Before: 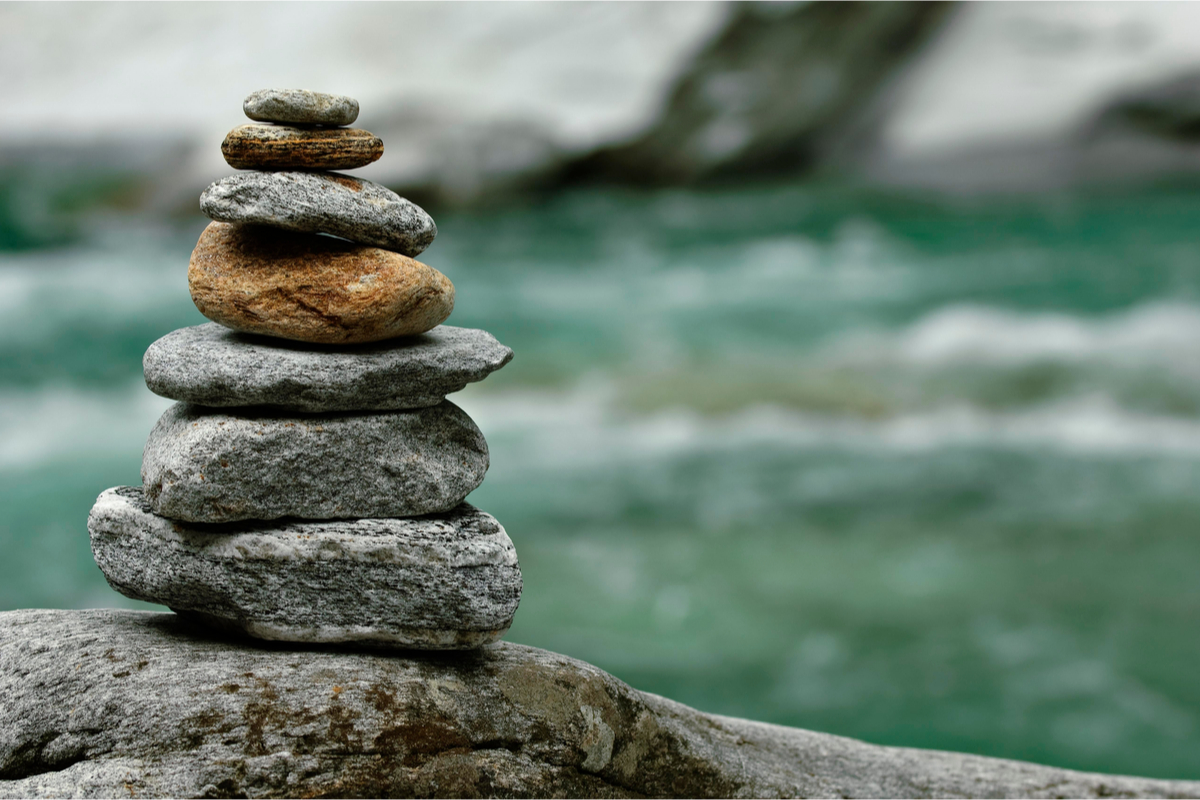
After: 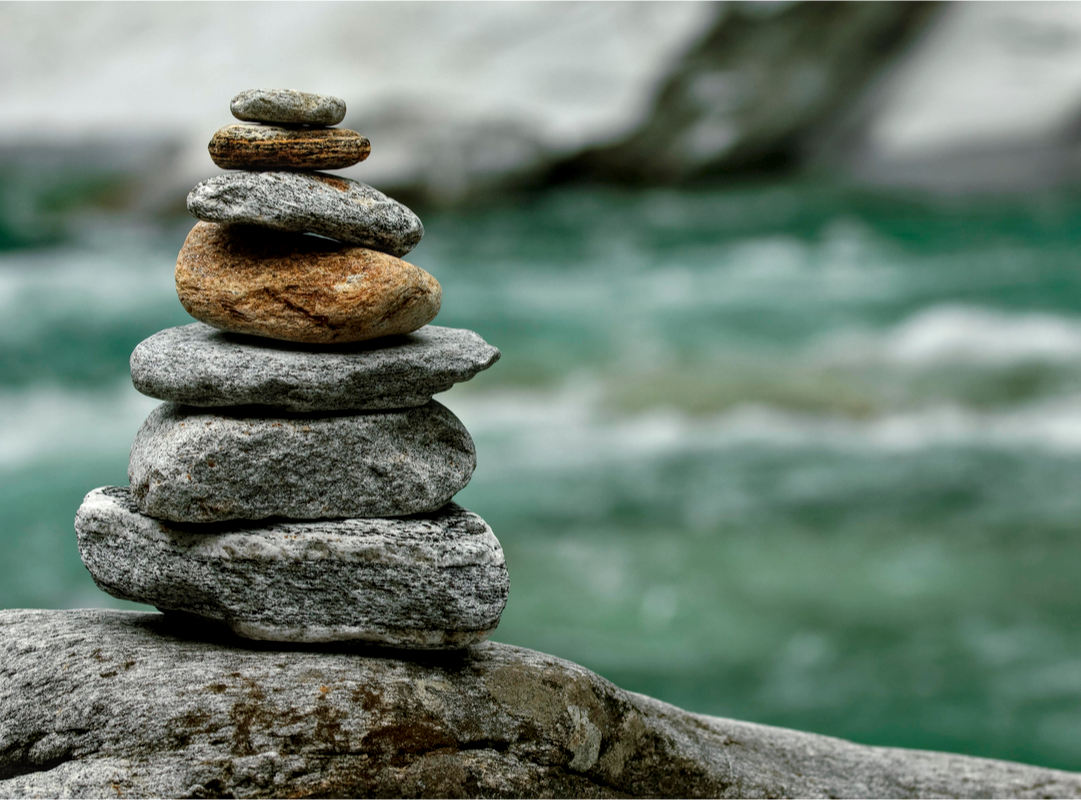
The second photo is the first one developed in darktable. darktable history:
crop and rotate: left 1.088%, right 8.807%
local contrast: on, module defaults
